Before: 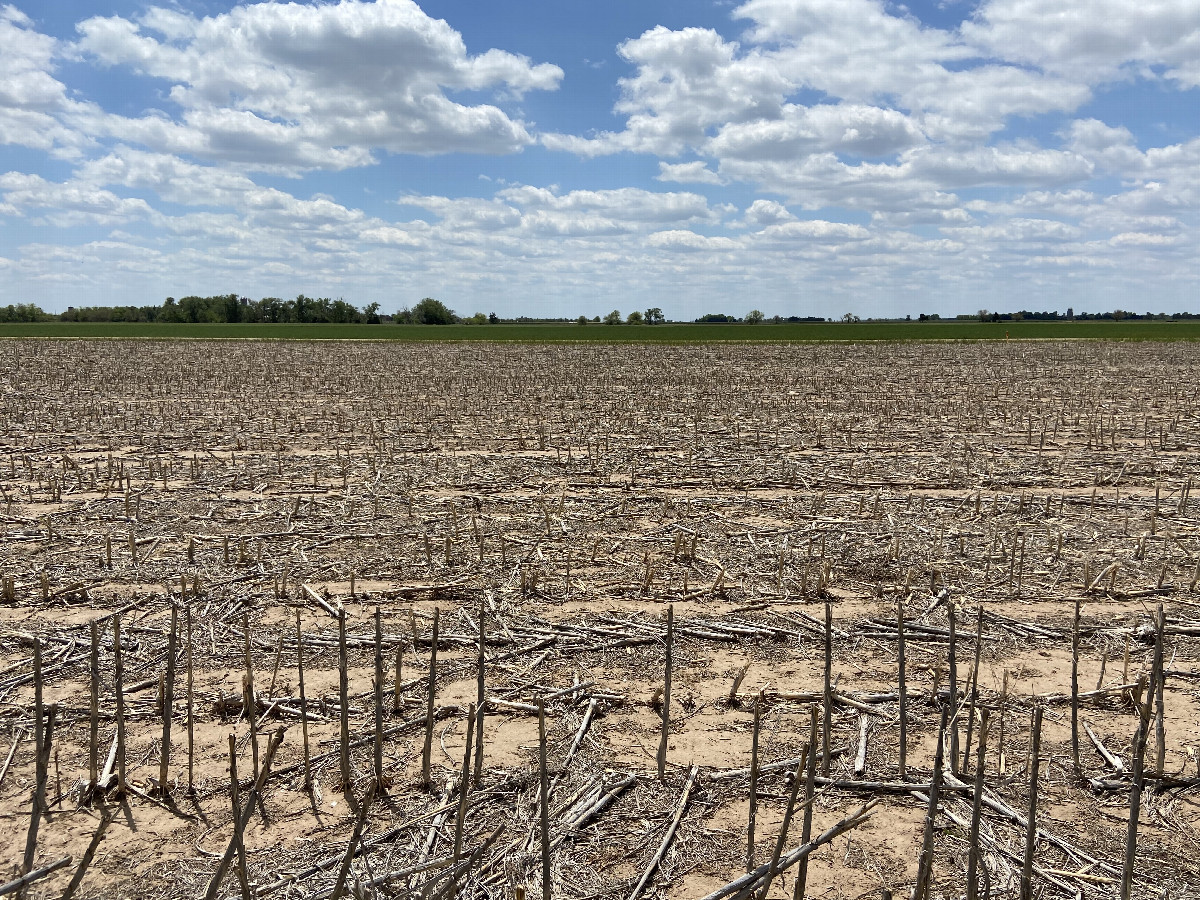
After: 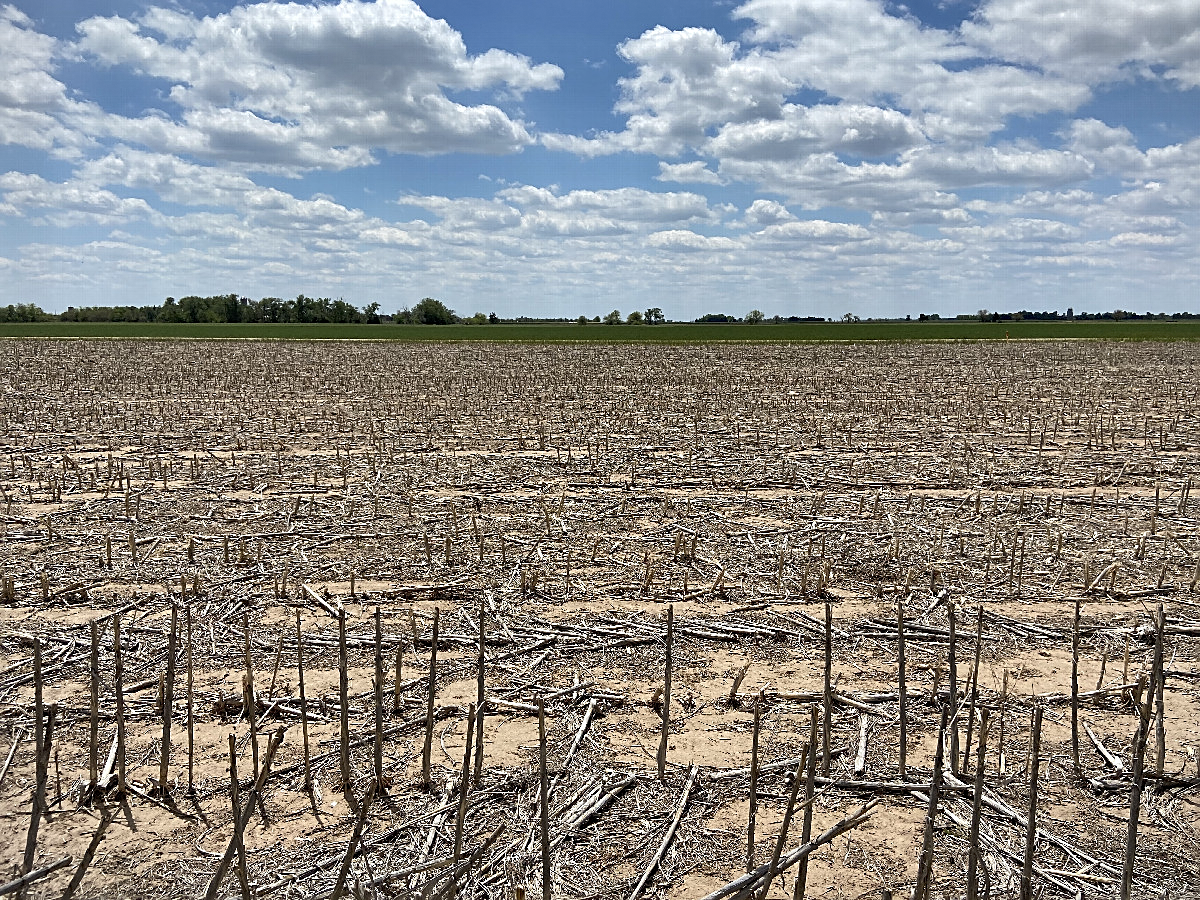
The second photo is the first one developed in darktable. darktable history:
shadows and highlights: shadows 12, white point adjustment 1.2, soften with gaussian
vignetting: fall-off start 85%, fall-off radius 80%, brightness -0.182, saturation -0.3, width/height ratio 1.219, dithering 8-bit output, unbound false
sharpen: on, module defaults
